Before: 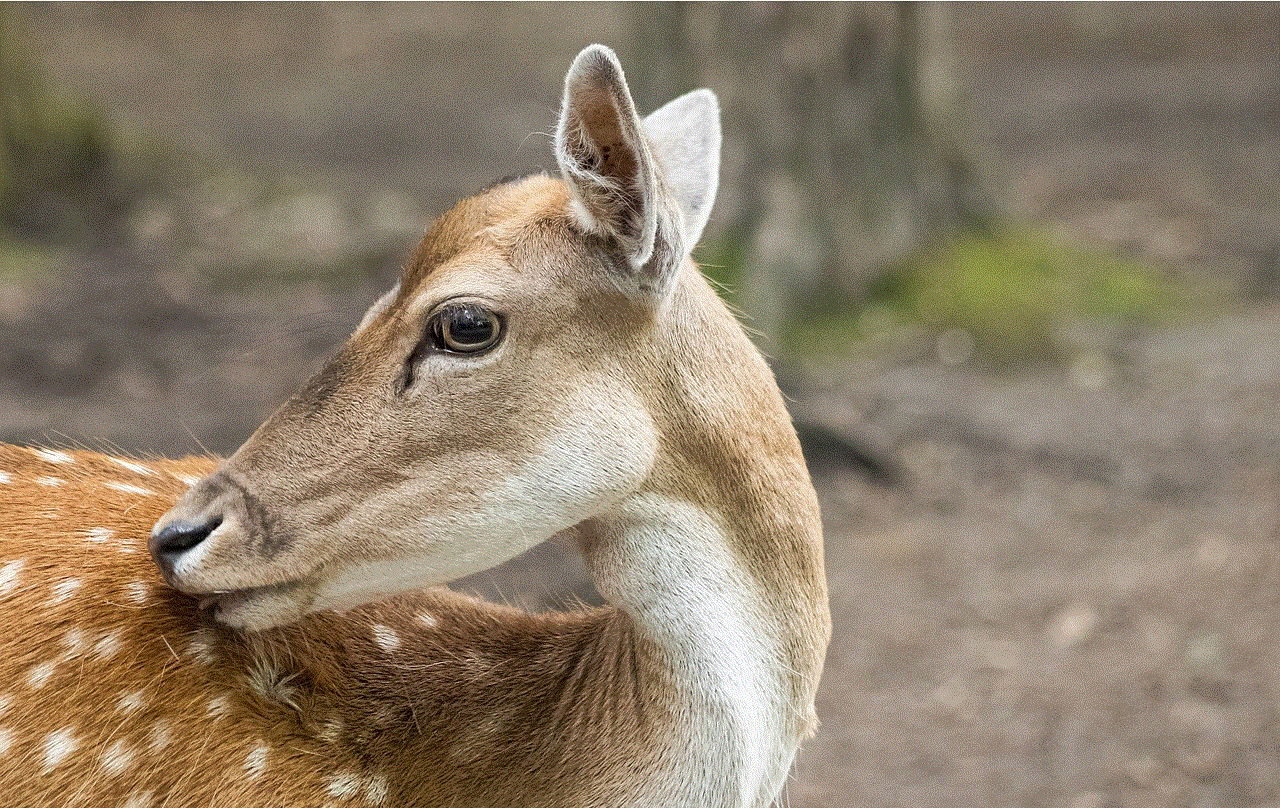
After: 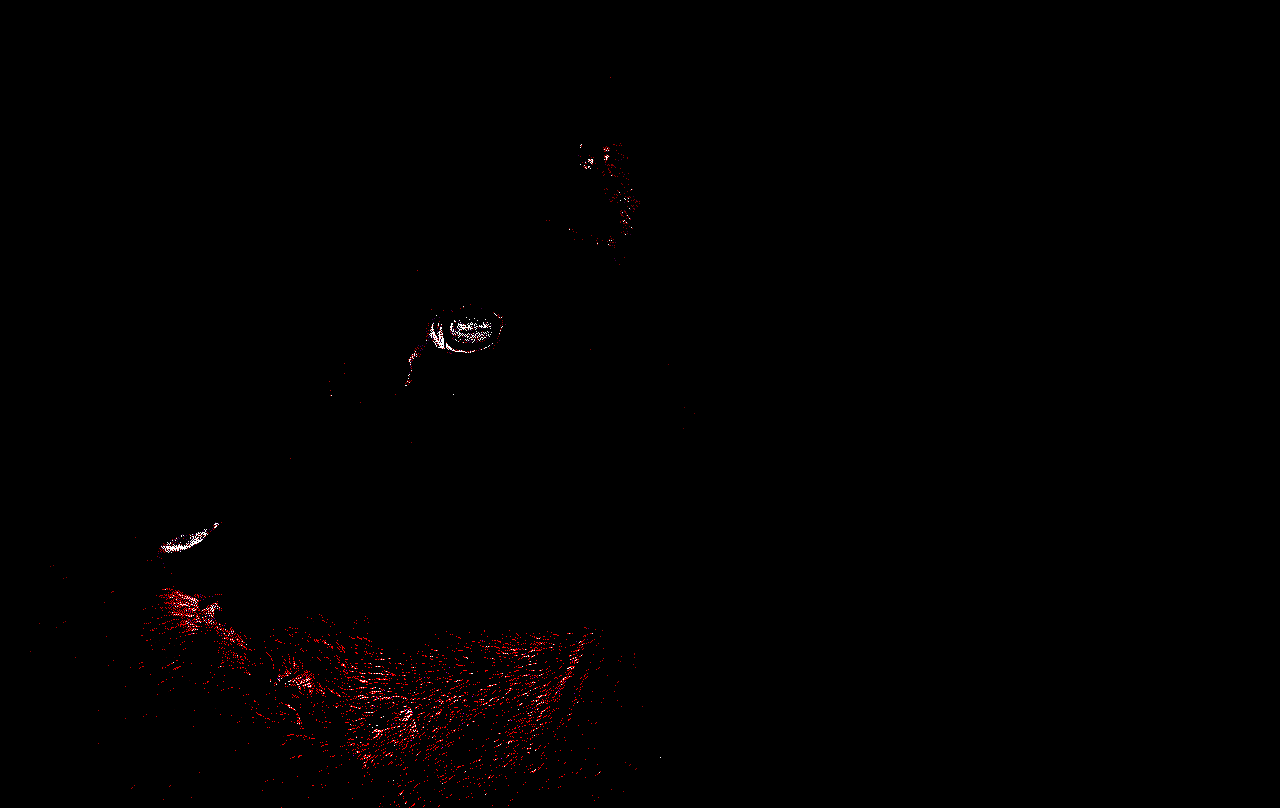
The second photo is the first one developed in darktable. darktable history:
bloom: size 13.65%, threshold 98.39%, strength 4.82%
exposure: exposure 8 EV, compensate highlight preservation false
